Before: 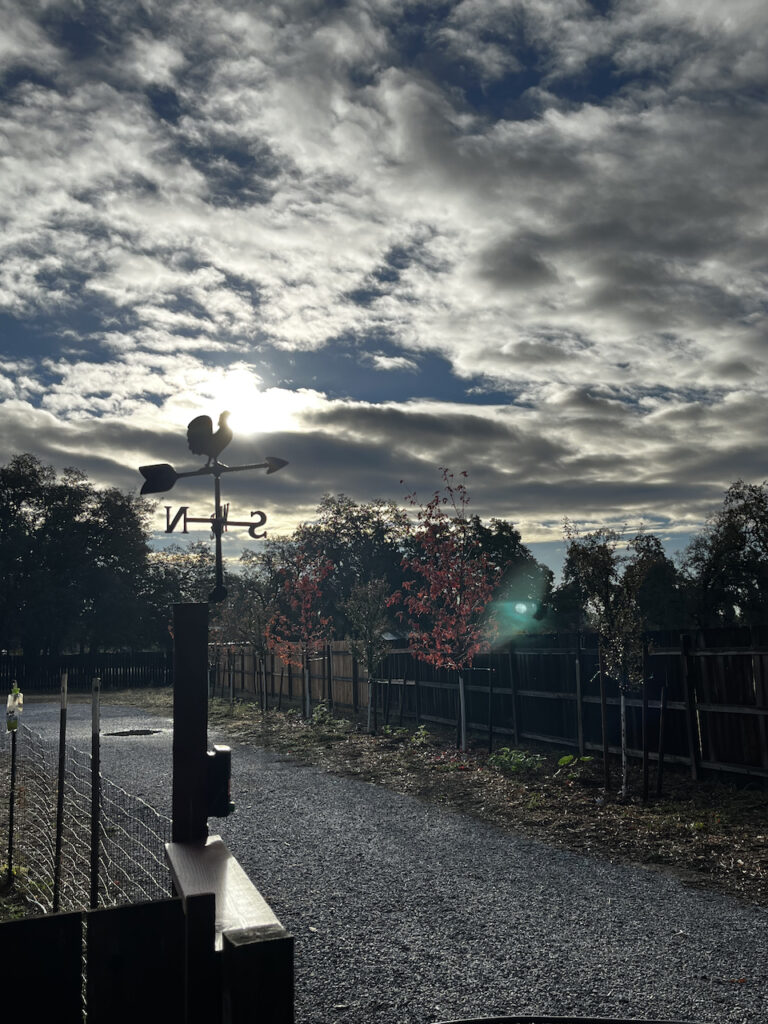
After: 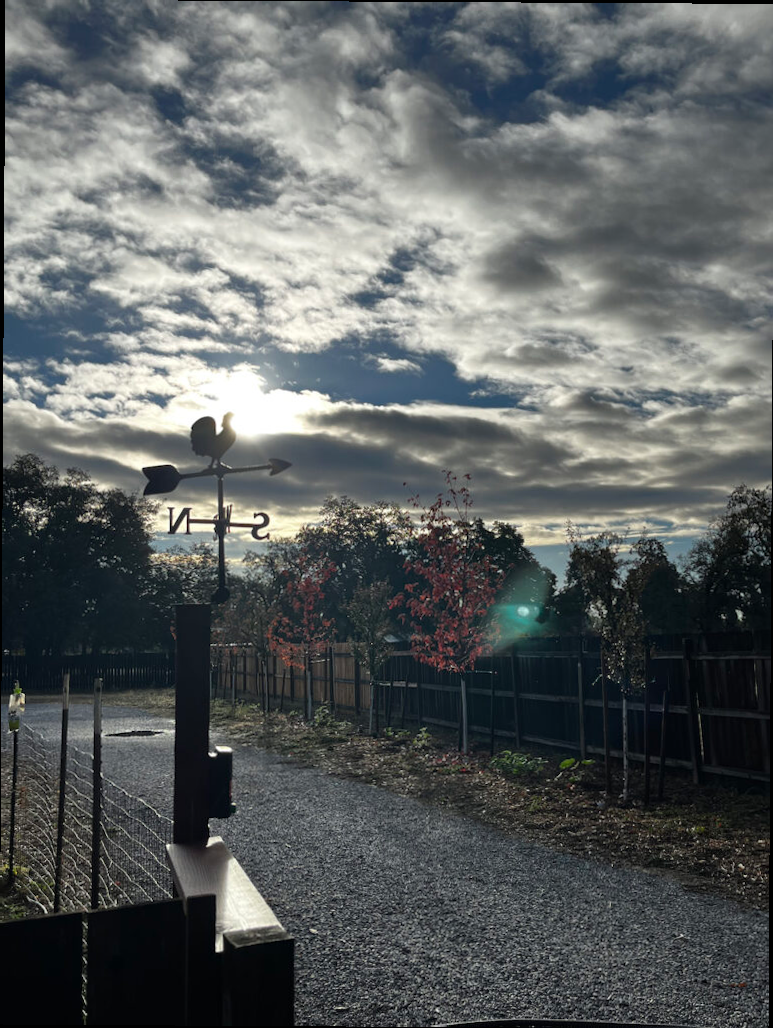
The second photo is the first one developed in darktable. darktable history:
crop and rotate: angle -0.334°
